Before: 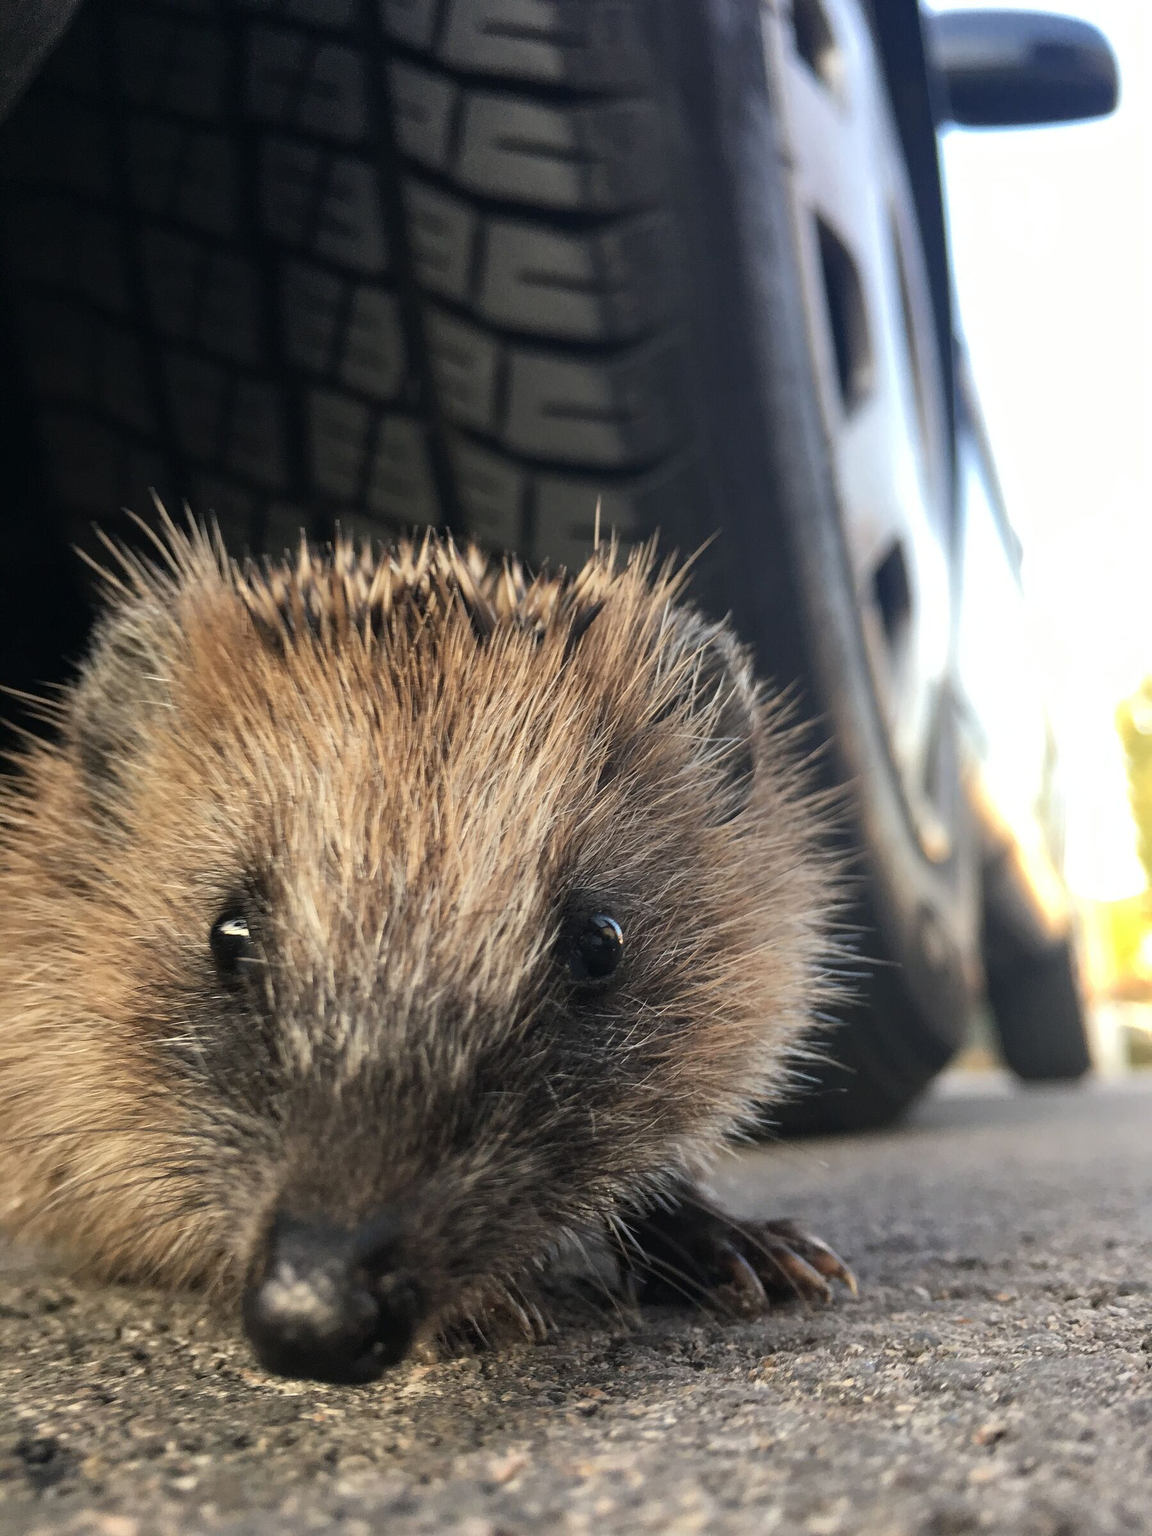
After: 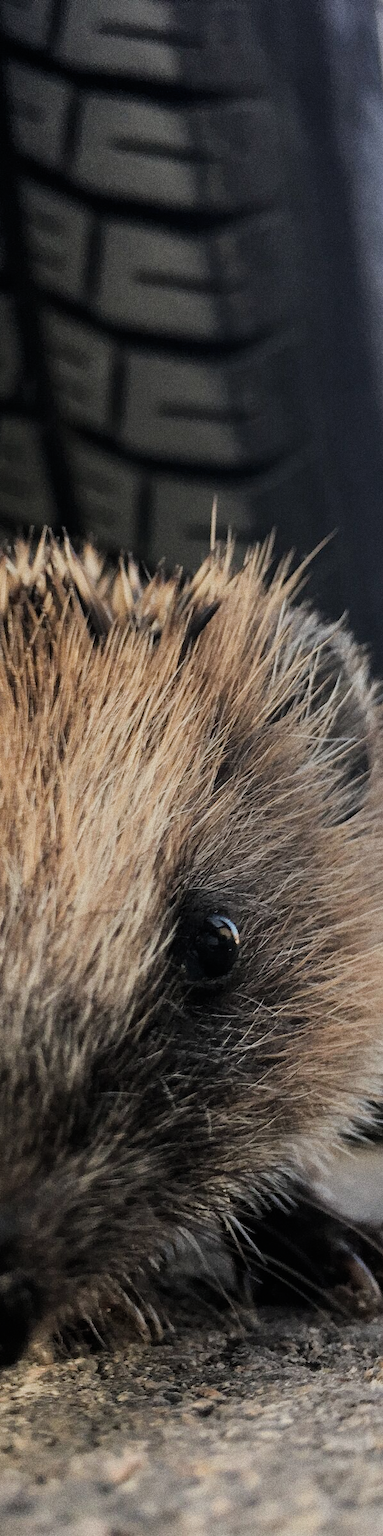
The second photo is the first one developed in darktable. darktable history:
tone equalizer: on, module defaults
filmic rgb: black relative exposure -7.65 EV, white relative exposure 4.56 EV, hardness 3.61, contrast 1.05
crop: left 33.36%, right 33.36%
grain: coarseness 0.09 ISO, strength 40%
